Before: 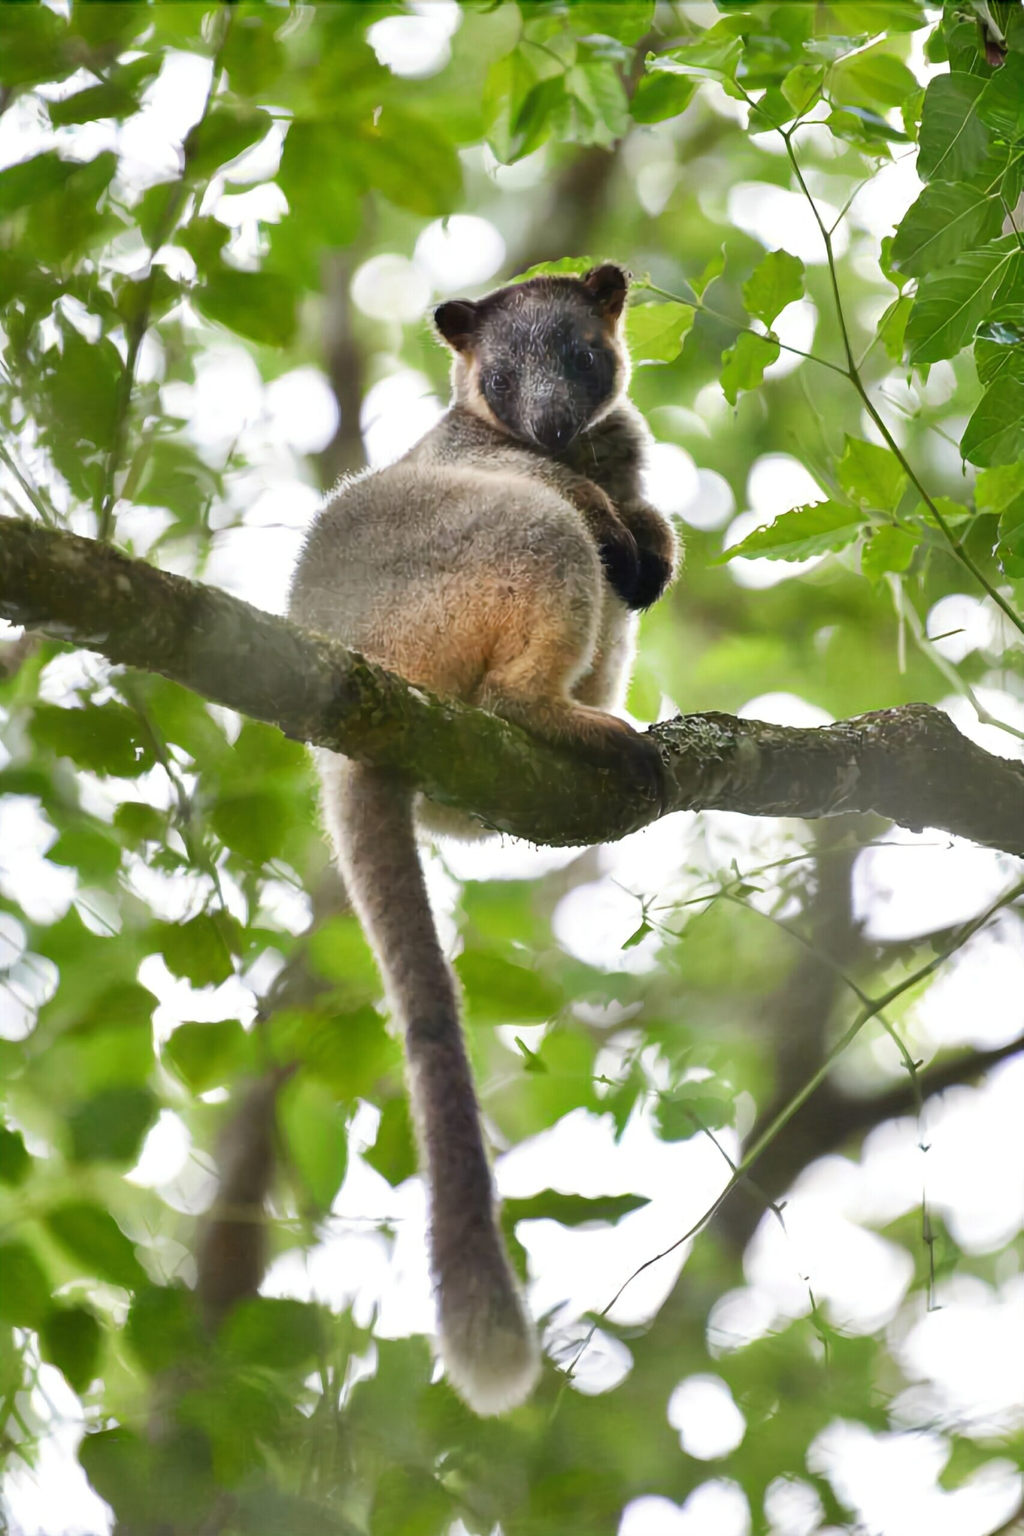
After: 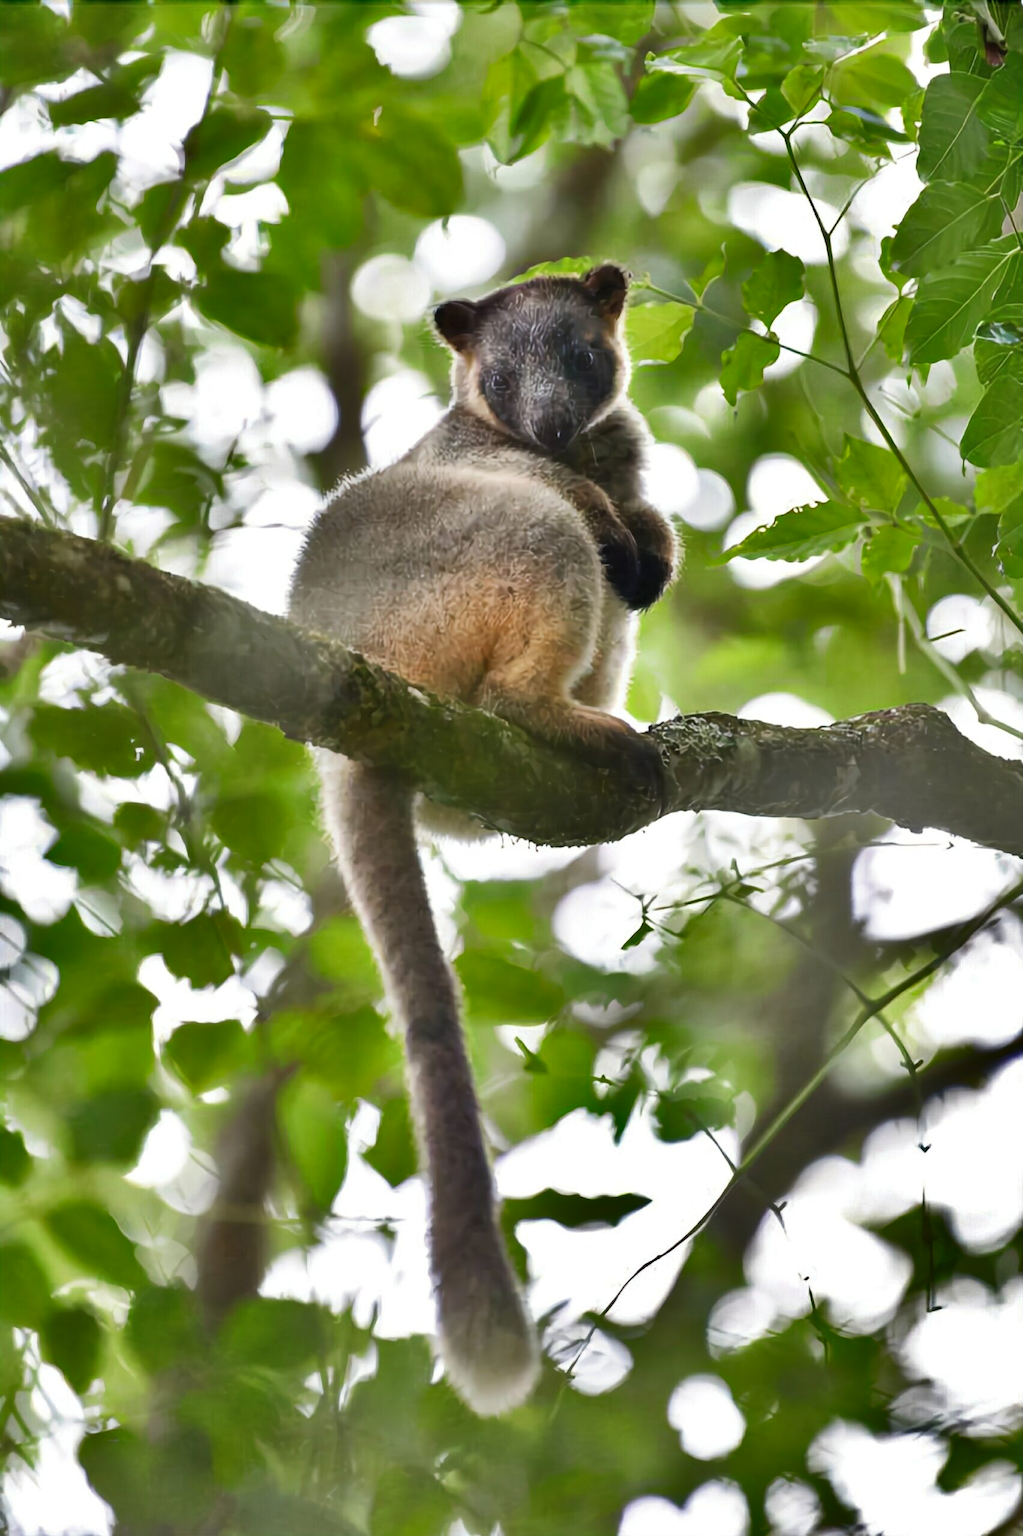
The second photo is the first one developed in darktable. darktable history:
shadows and highlights: shadows 21, highlights -81.97, soften with gaussian
